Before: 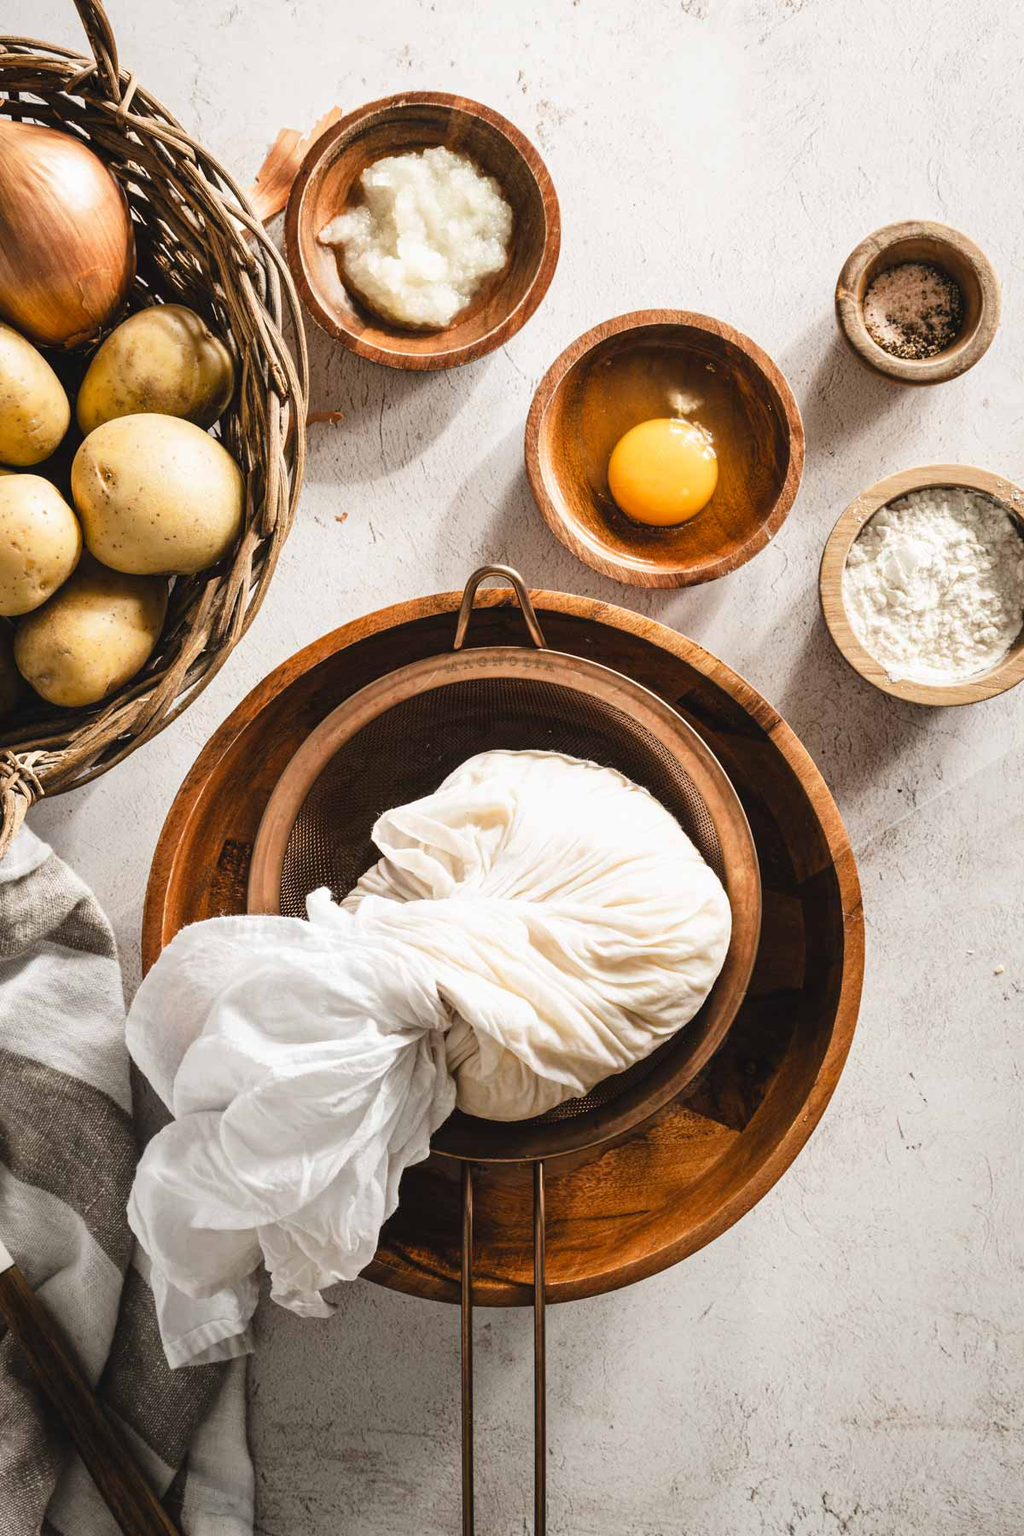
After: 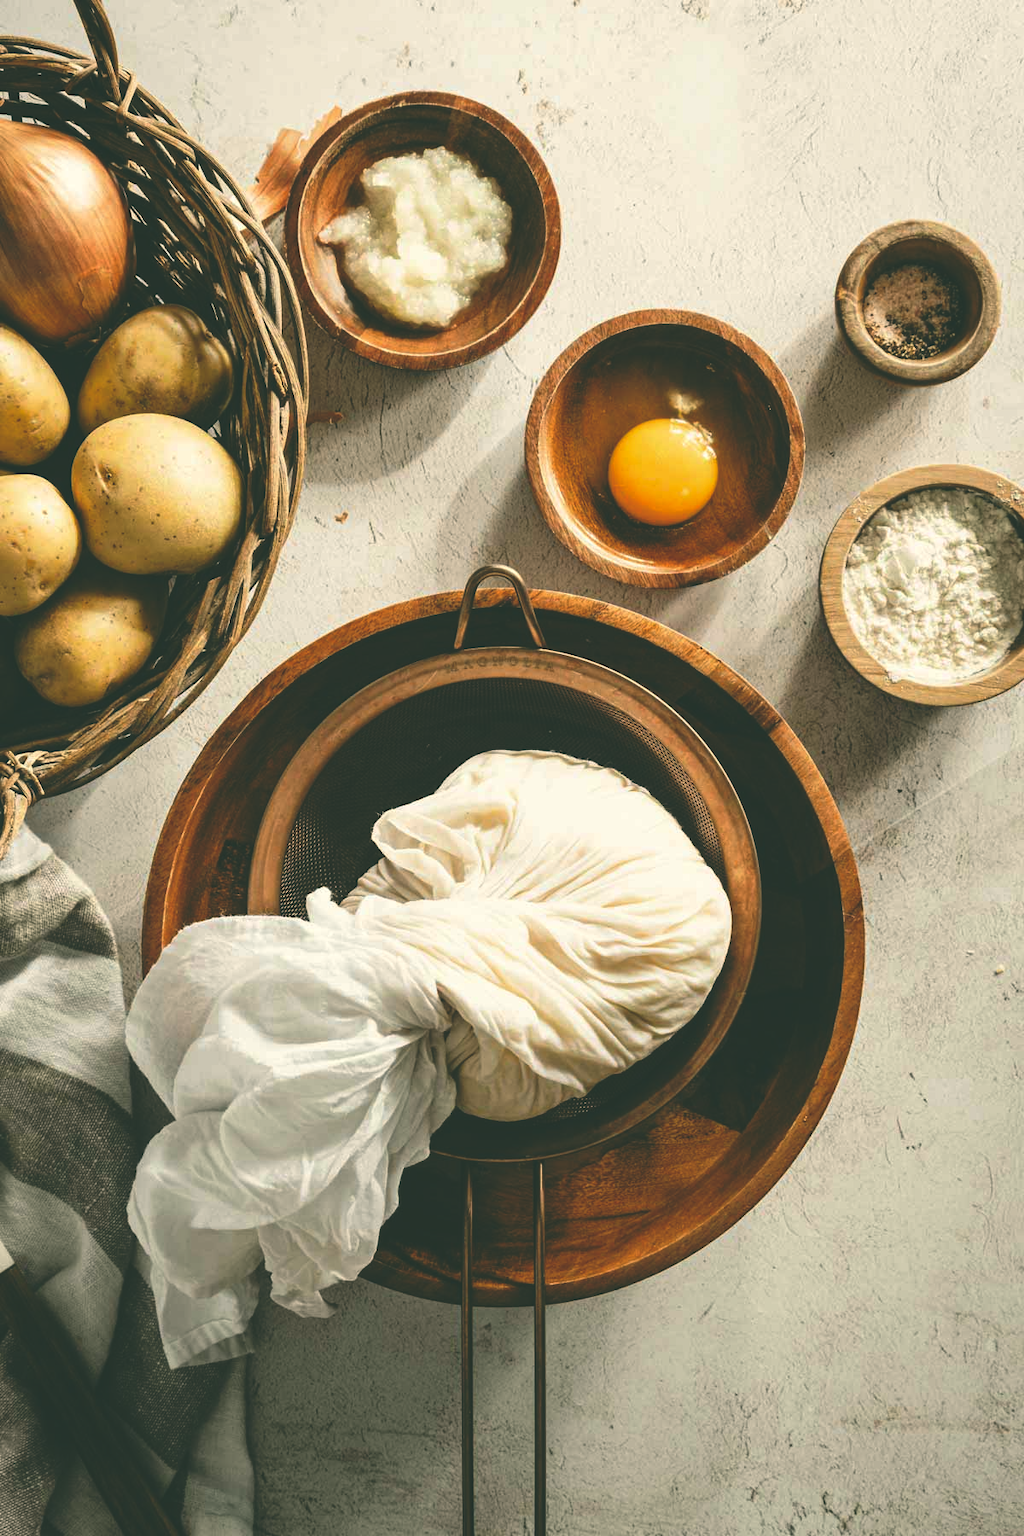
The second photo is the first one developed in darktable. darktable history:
color correction: highlights a* -0.482, highlights b* 9.48, shadows a* -9.48, shadows b* 0.803
rgb curve: curves: ch0 [(0, 0.186) (0.314, 0.284) (0.775, 0.708) (1, 1)], compensate middle gray true, preserve colors none
